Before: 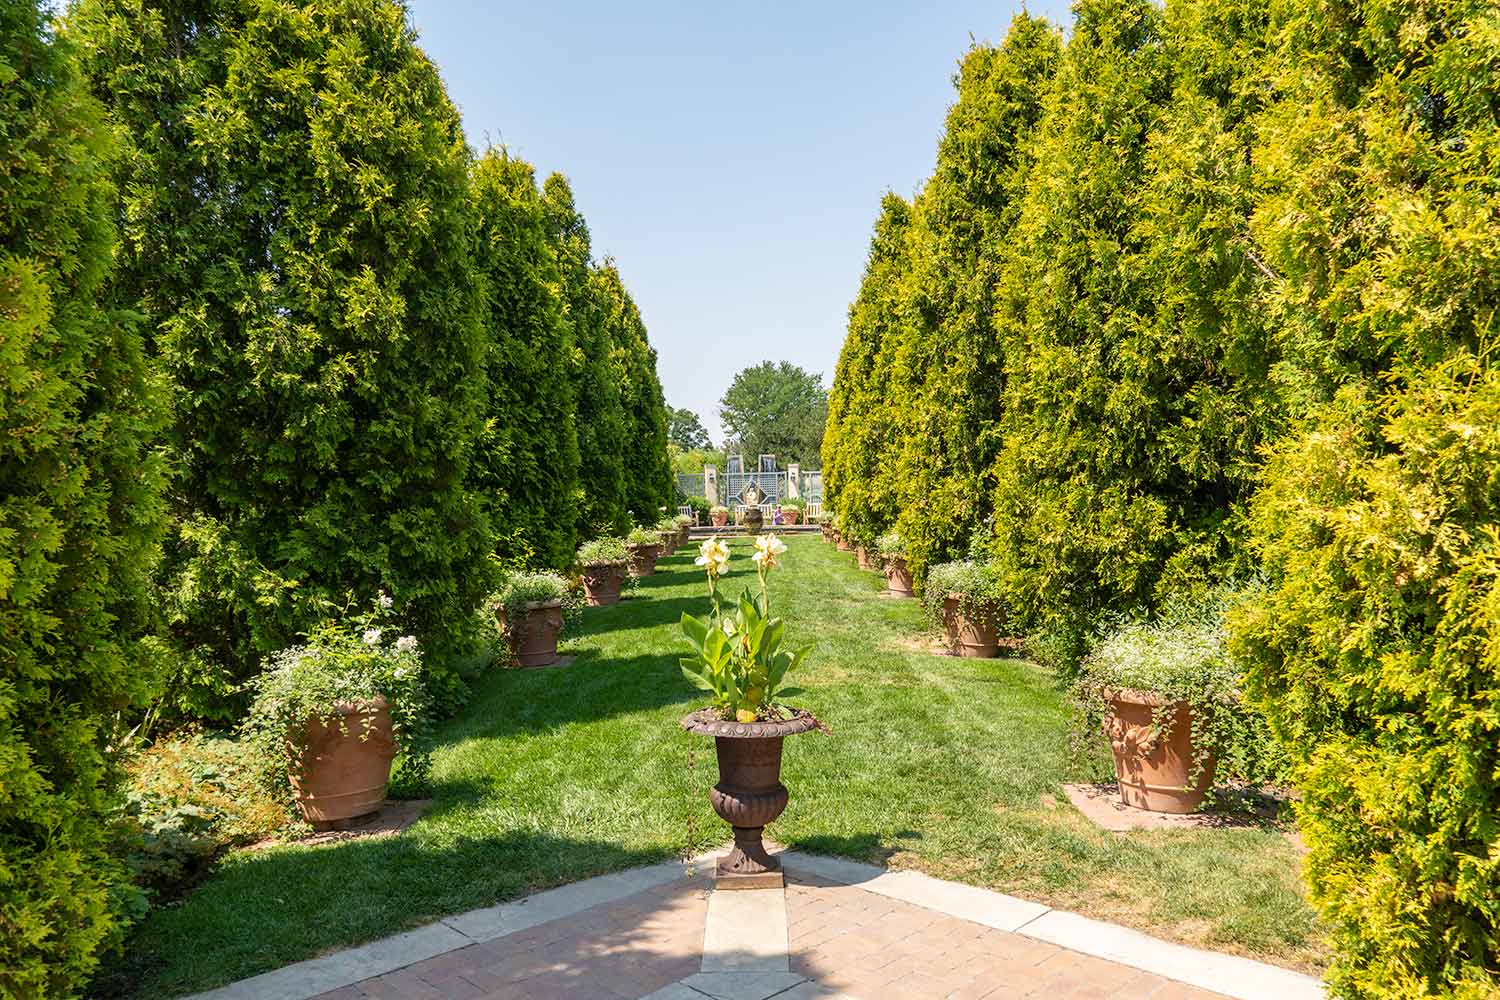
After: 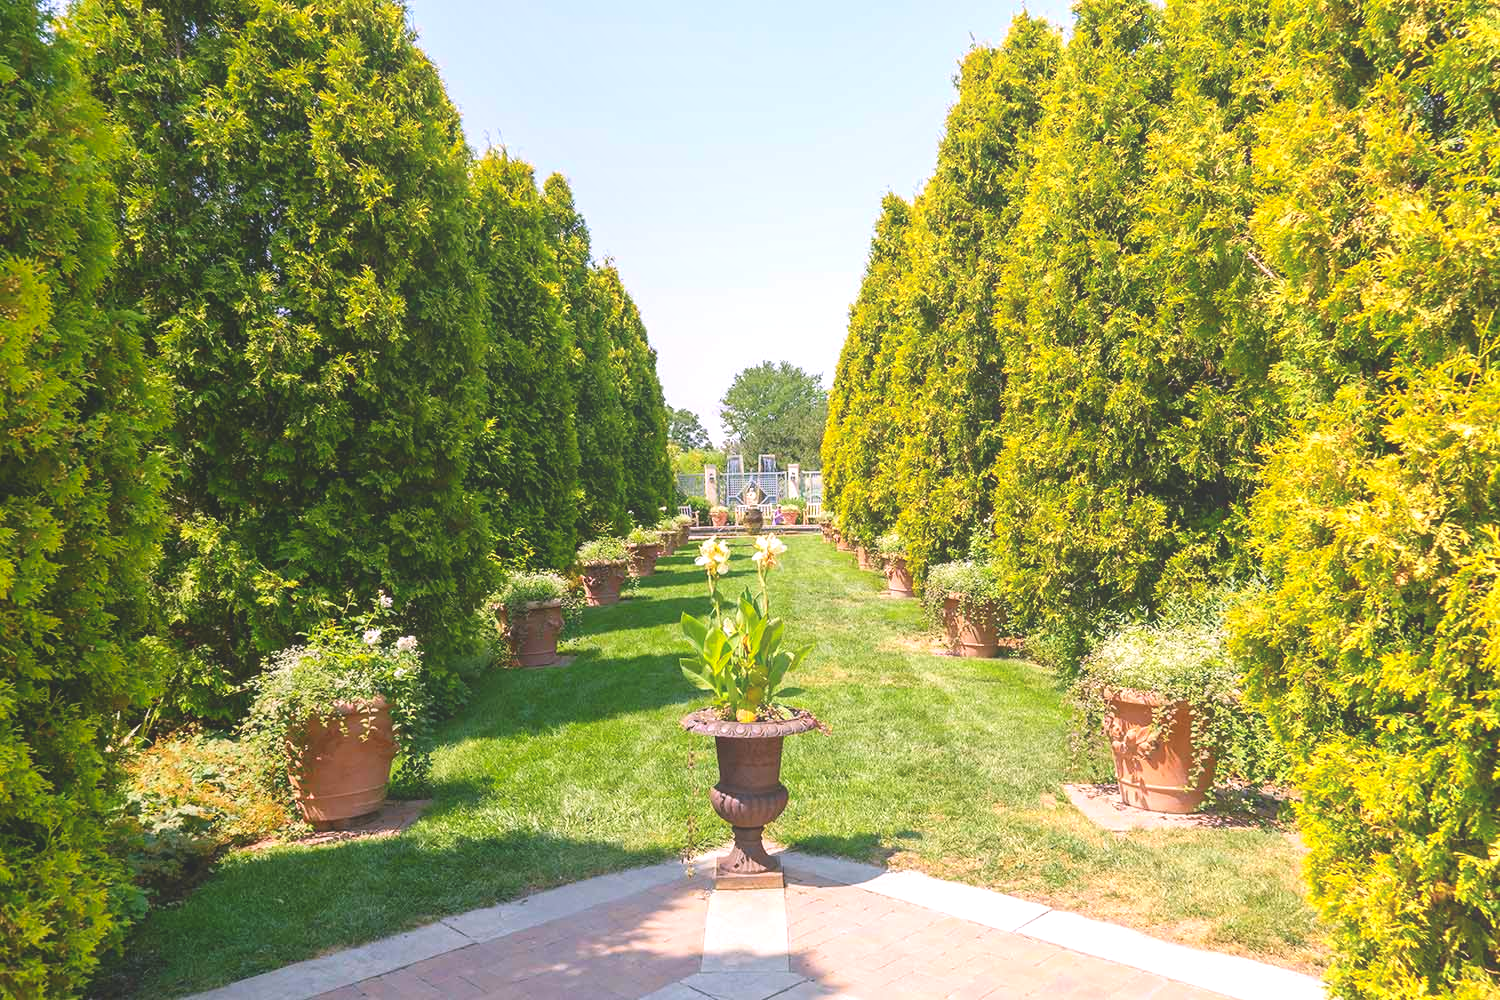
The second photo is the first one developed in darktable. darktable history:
exposure: black level correction -0.005, exposure 0.622 EV, compensate highlight preservation false
local contrast: detail 70%
white balance: red 1.05, blue 1.072
